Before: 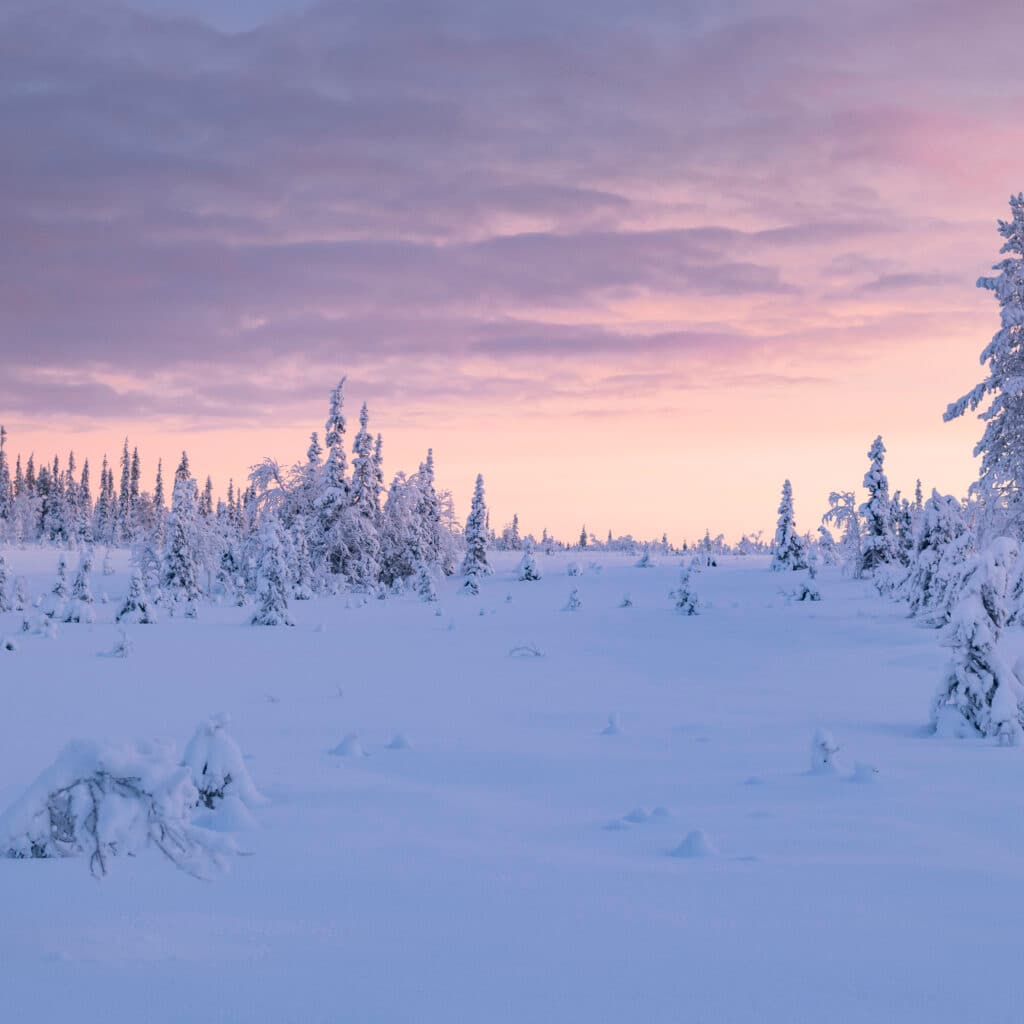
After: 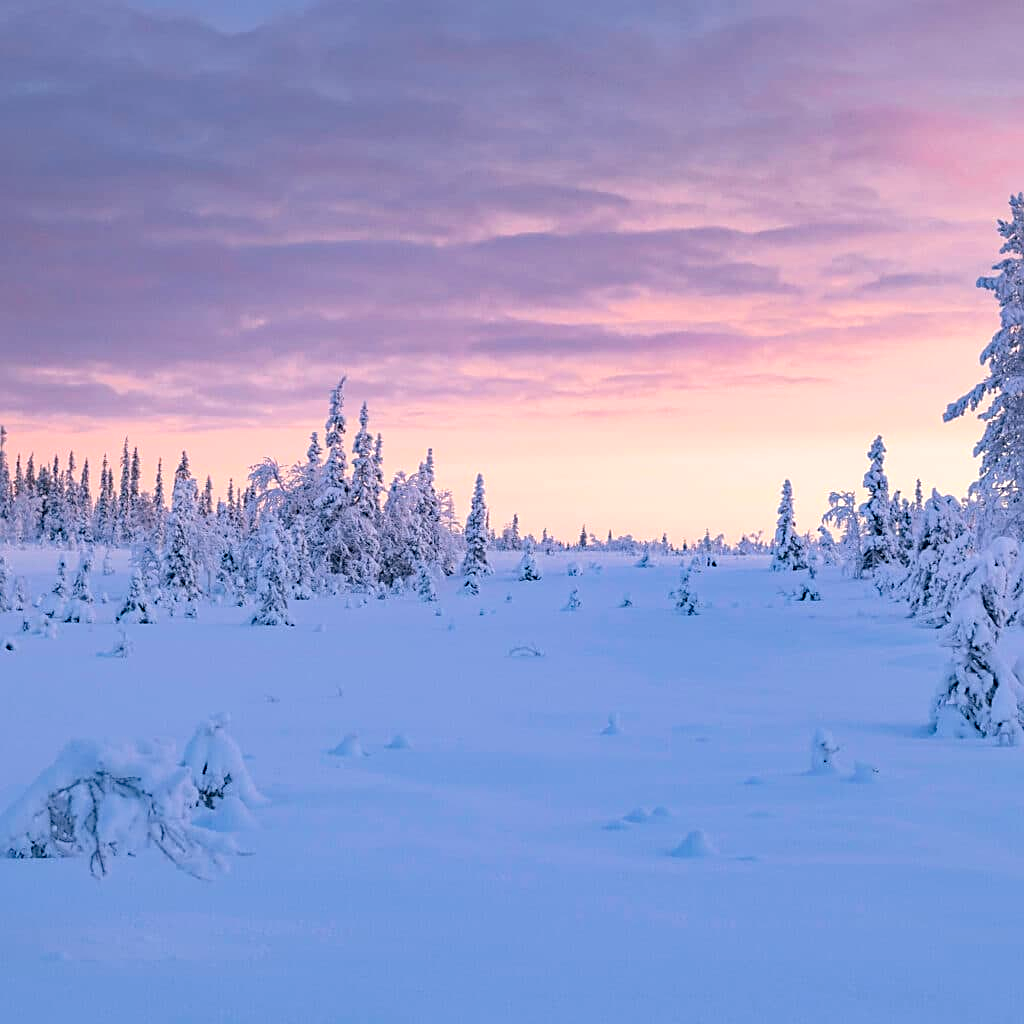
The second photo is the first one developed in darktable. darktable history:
color balance rgb: white fulcrum 0.079 EV, perceptual saturation grading › global saturation 14.76%
sharpen: on, module defaults
exposure: exposure 0.187 EV, compensate highlight preservation false
haze removal: compatibility mode true, adaptive false
